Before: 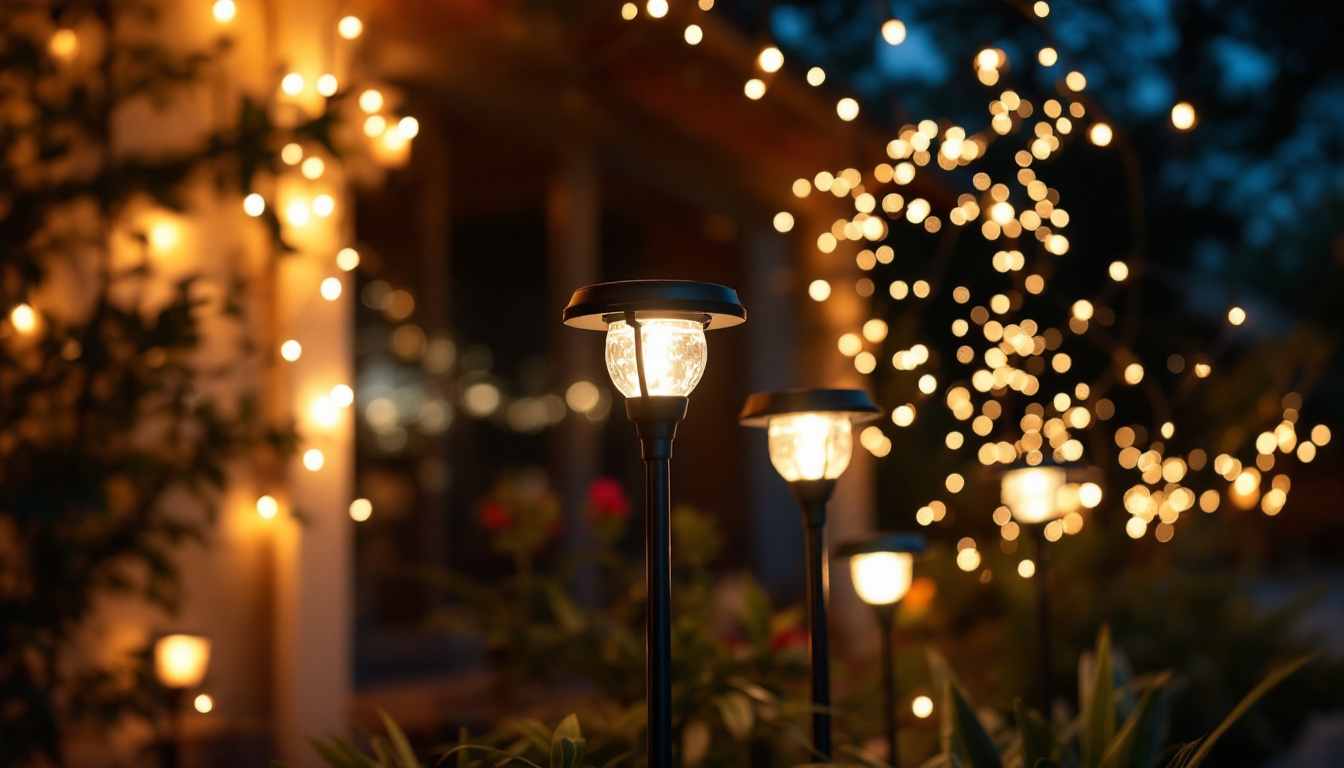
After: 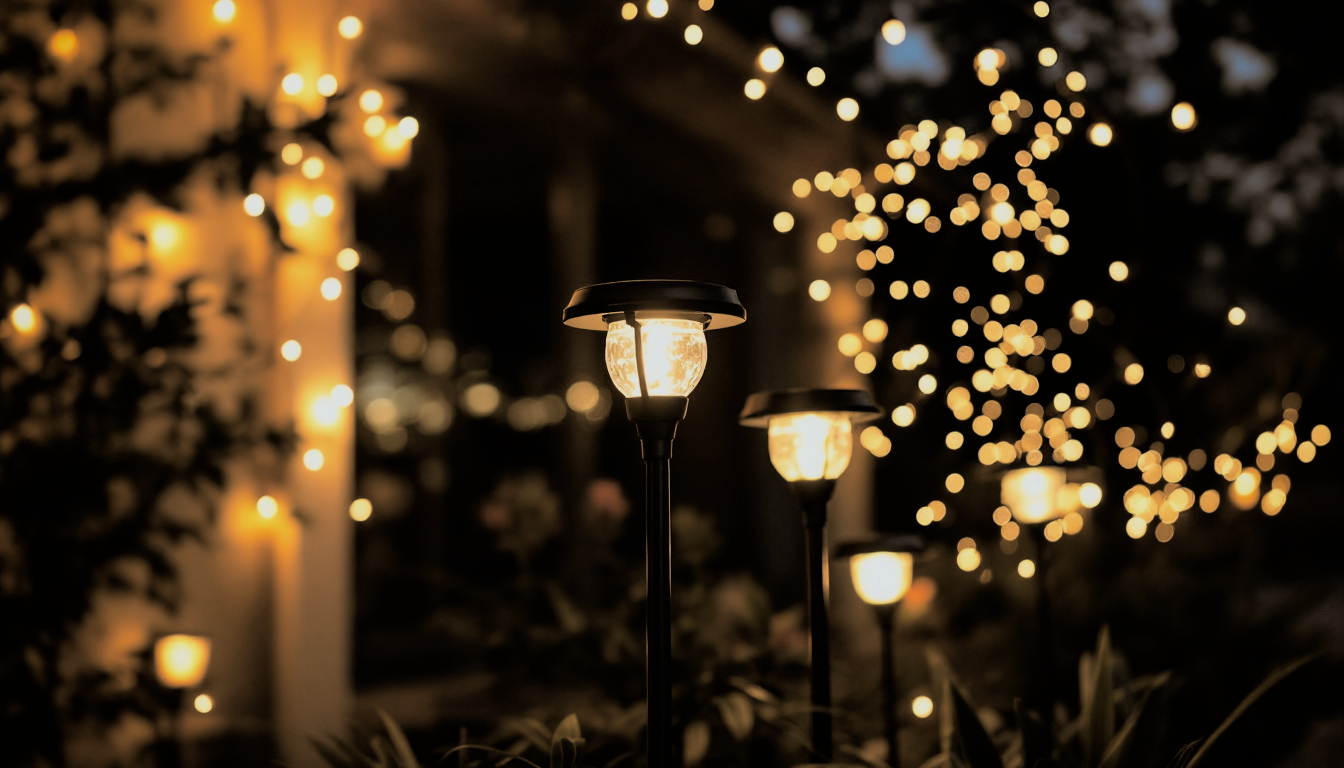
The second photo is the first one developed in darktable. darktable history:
vignetting: brightness -0.233, saturation 0.141
filmic rgb: threshold 3 EV, hardness 4.17, latitude 50%, contrast 1.1, preserve chrominance max RGB, color science v6 (2022), contrast in shadows safe, contrast in highlights safe, enable highlight reconstruction true
haze removal: compatibility mode true, adaptive false
split-toning: shadows › hue 37.98°, highlights › hue 185.58°, balance -55.261
velvia: on, module defaults
